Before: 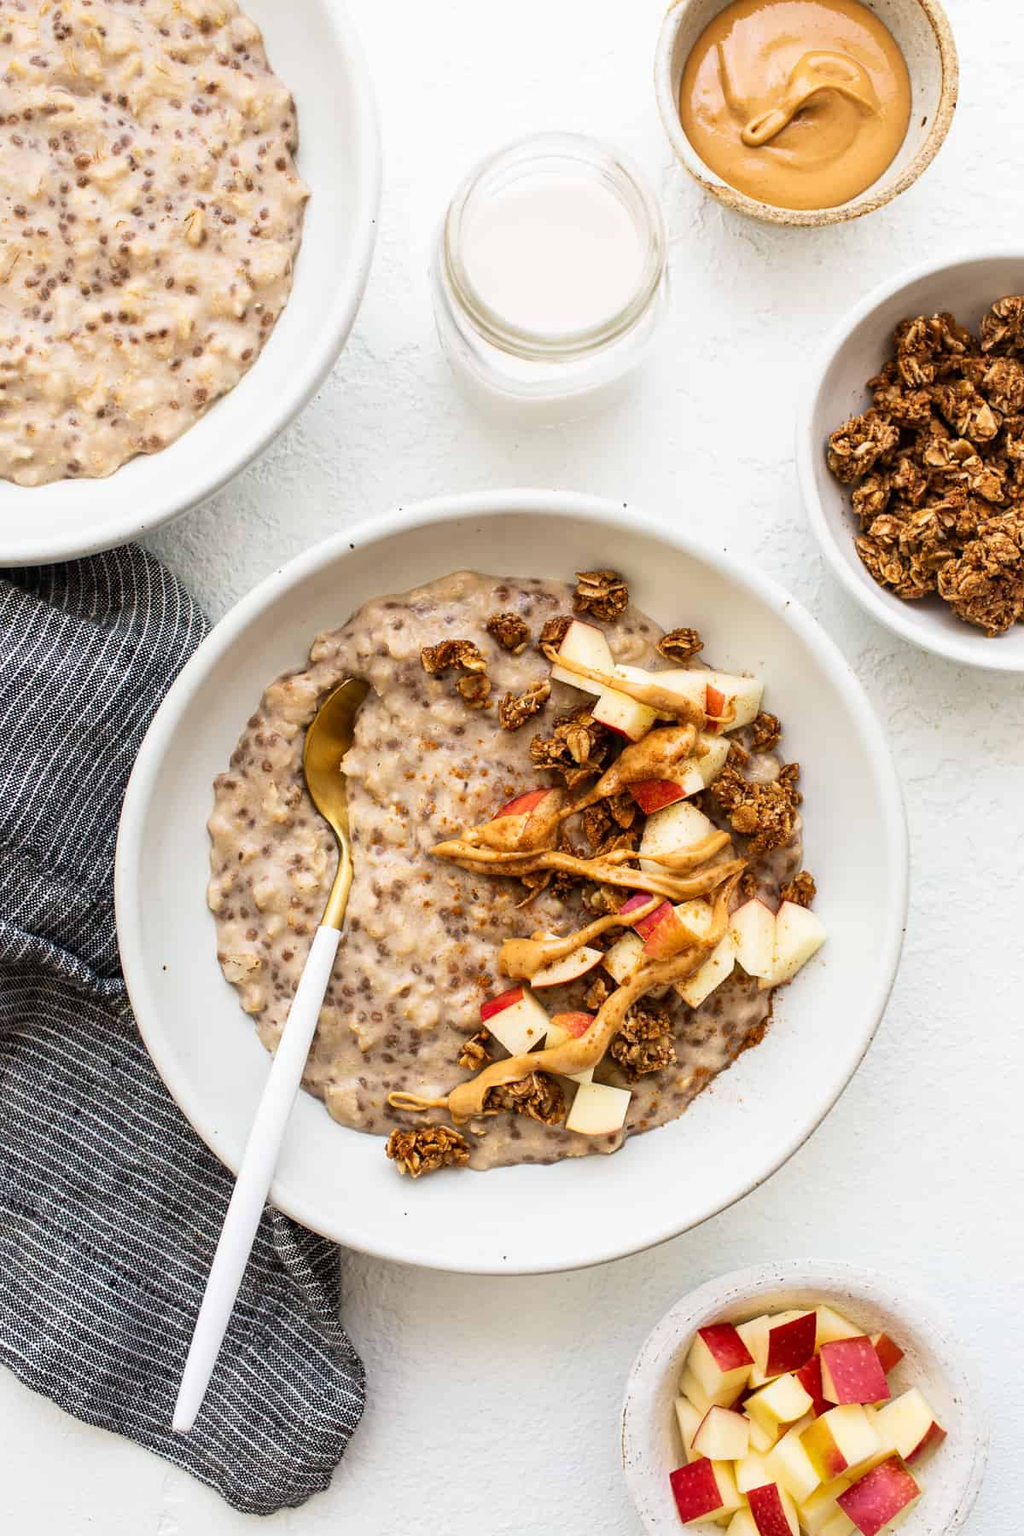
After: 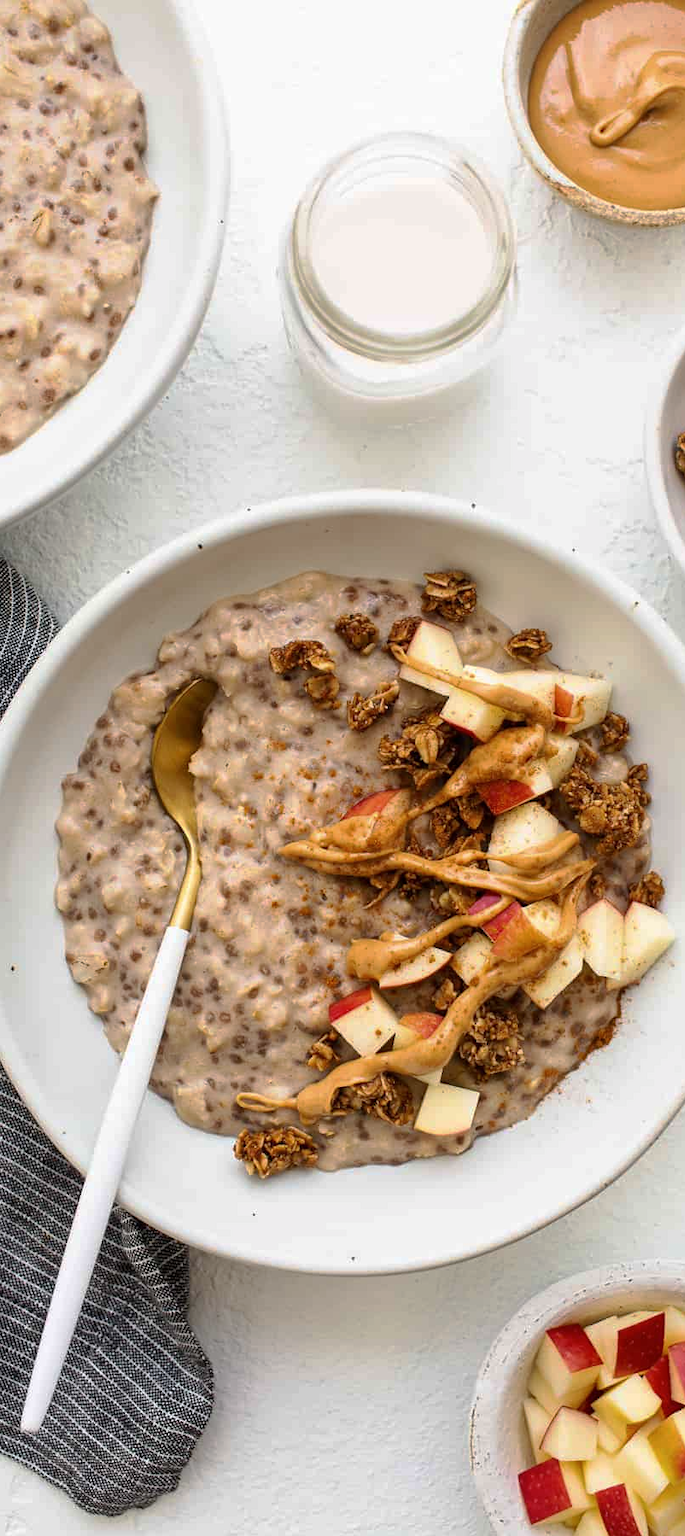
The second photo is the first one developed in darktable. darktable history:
tone curve: curves: ch0 [(0, 0) (0.568, 0.517) (0.8, 0.717) (1, 1)], preserve colors none
crop and rotate: left 14.882%, right 18.153%
